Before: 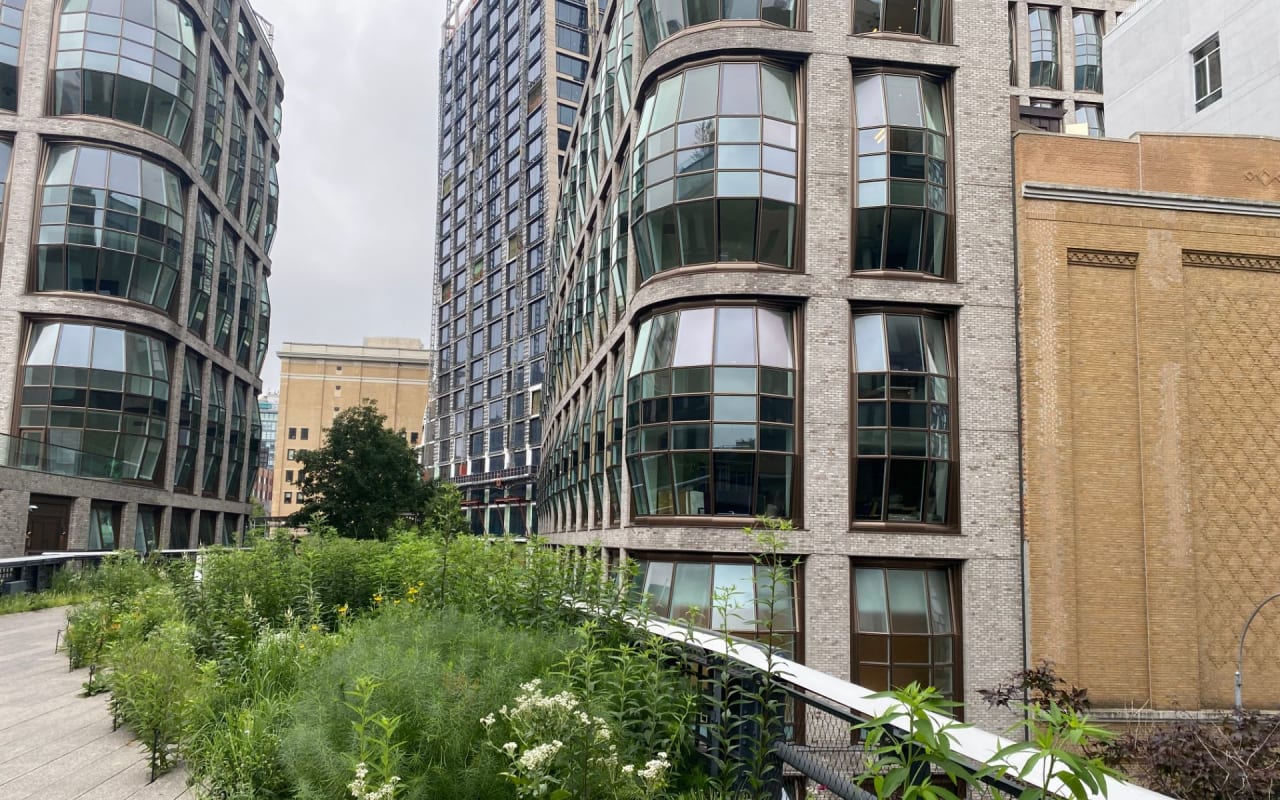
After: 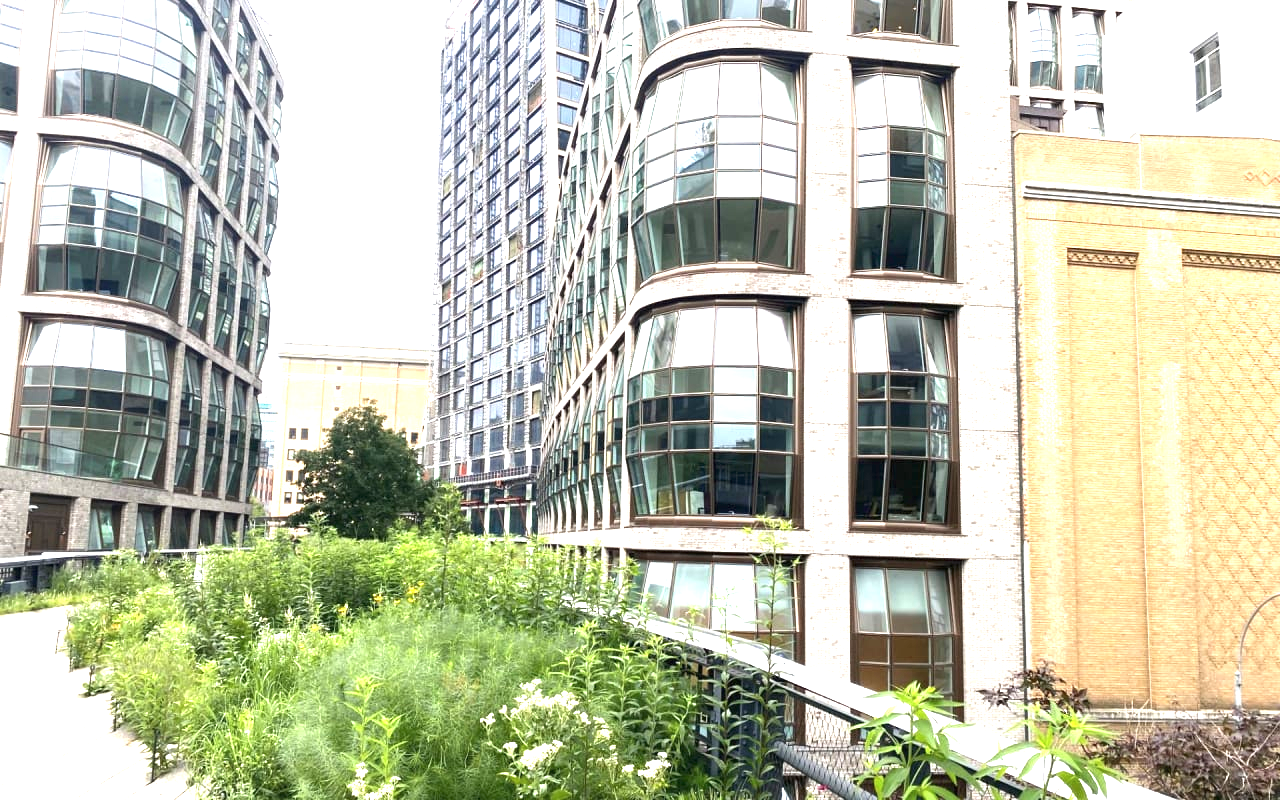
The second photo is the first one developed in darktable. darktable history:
exposure: black level correction 0, exposure 1.673 EV, compensate exposure bias true, compensate highlight preservation false
contrast brightness saturation: saturation -0.046
